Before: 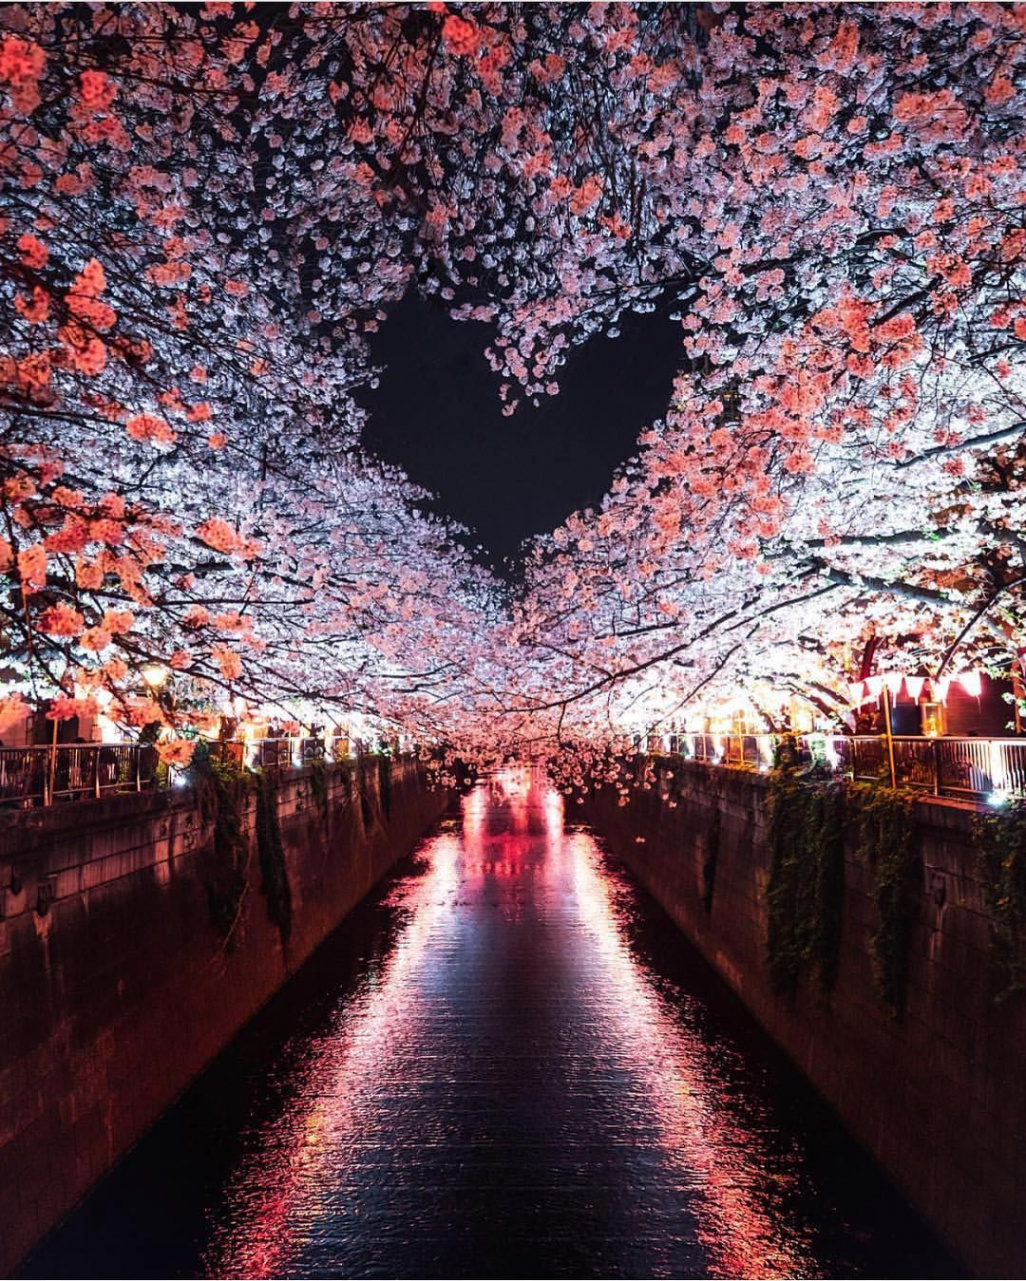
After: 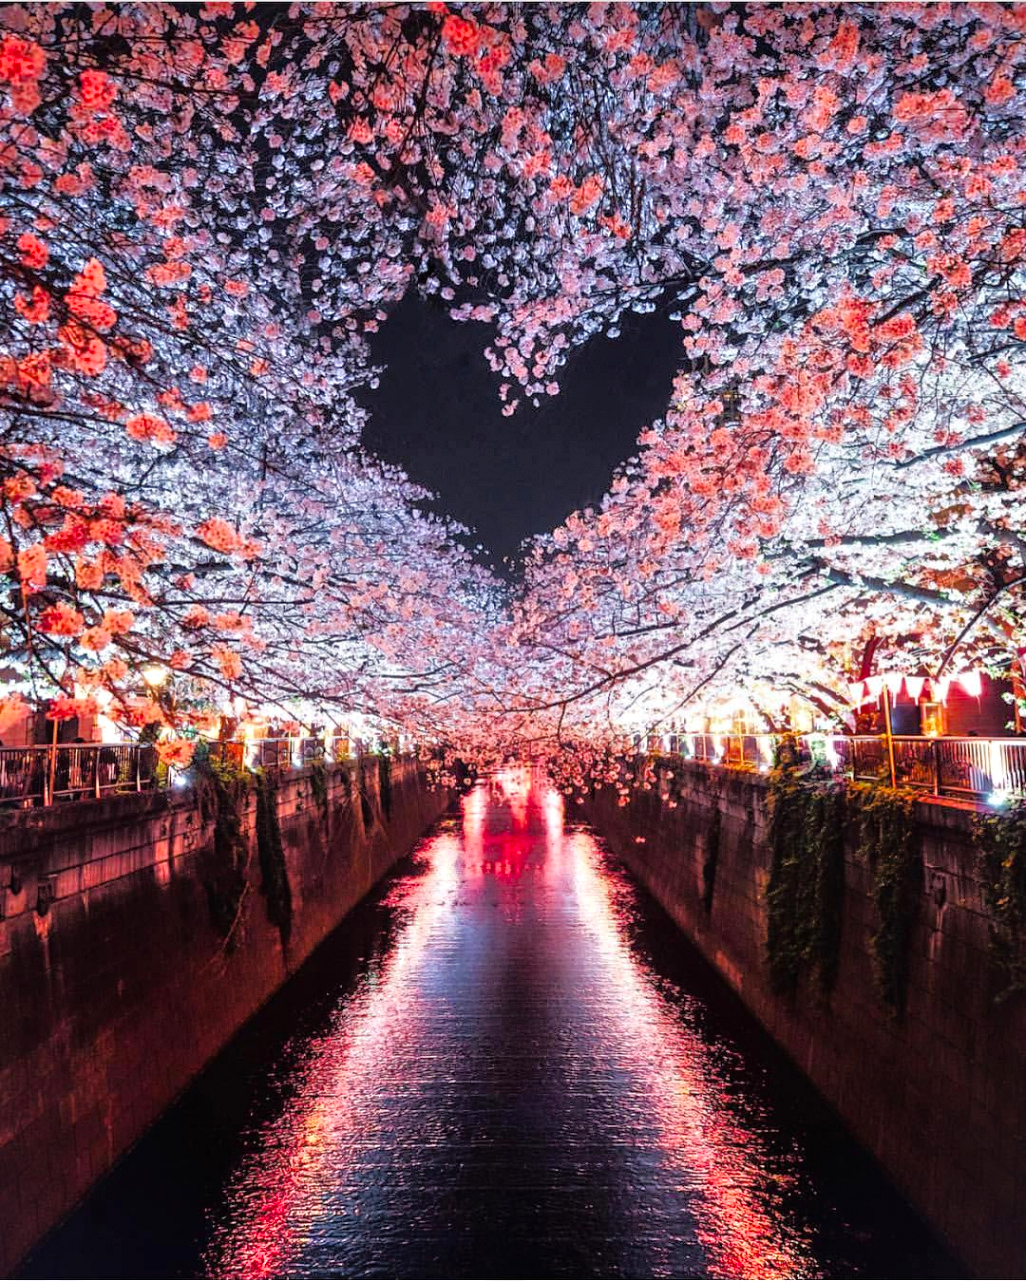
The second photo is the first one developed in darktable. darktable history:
color balance rgb: shadows fall-off 101%, linear chroma grading › mid-tones 7.63%, perceptual saturation grading › mid-tones 11.68%, mask middle-gray fulcrum 22.45%, global vibrance 10.11%, saturation formula JzAzBz (2021)
tone equalizer: -7 EV 0.15 EV, -6 EV 0.6 EV, -5 EV 1.15 EV, -4 EV 1.33 EV, -3 EV 1.15 EV, -2 EV 0.6 EV, -1 EV 0.15 EV, mask exposure compensation -0.5 EV
levels: levels [0, 0.498, 1]
